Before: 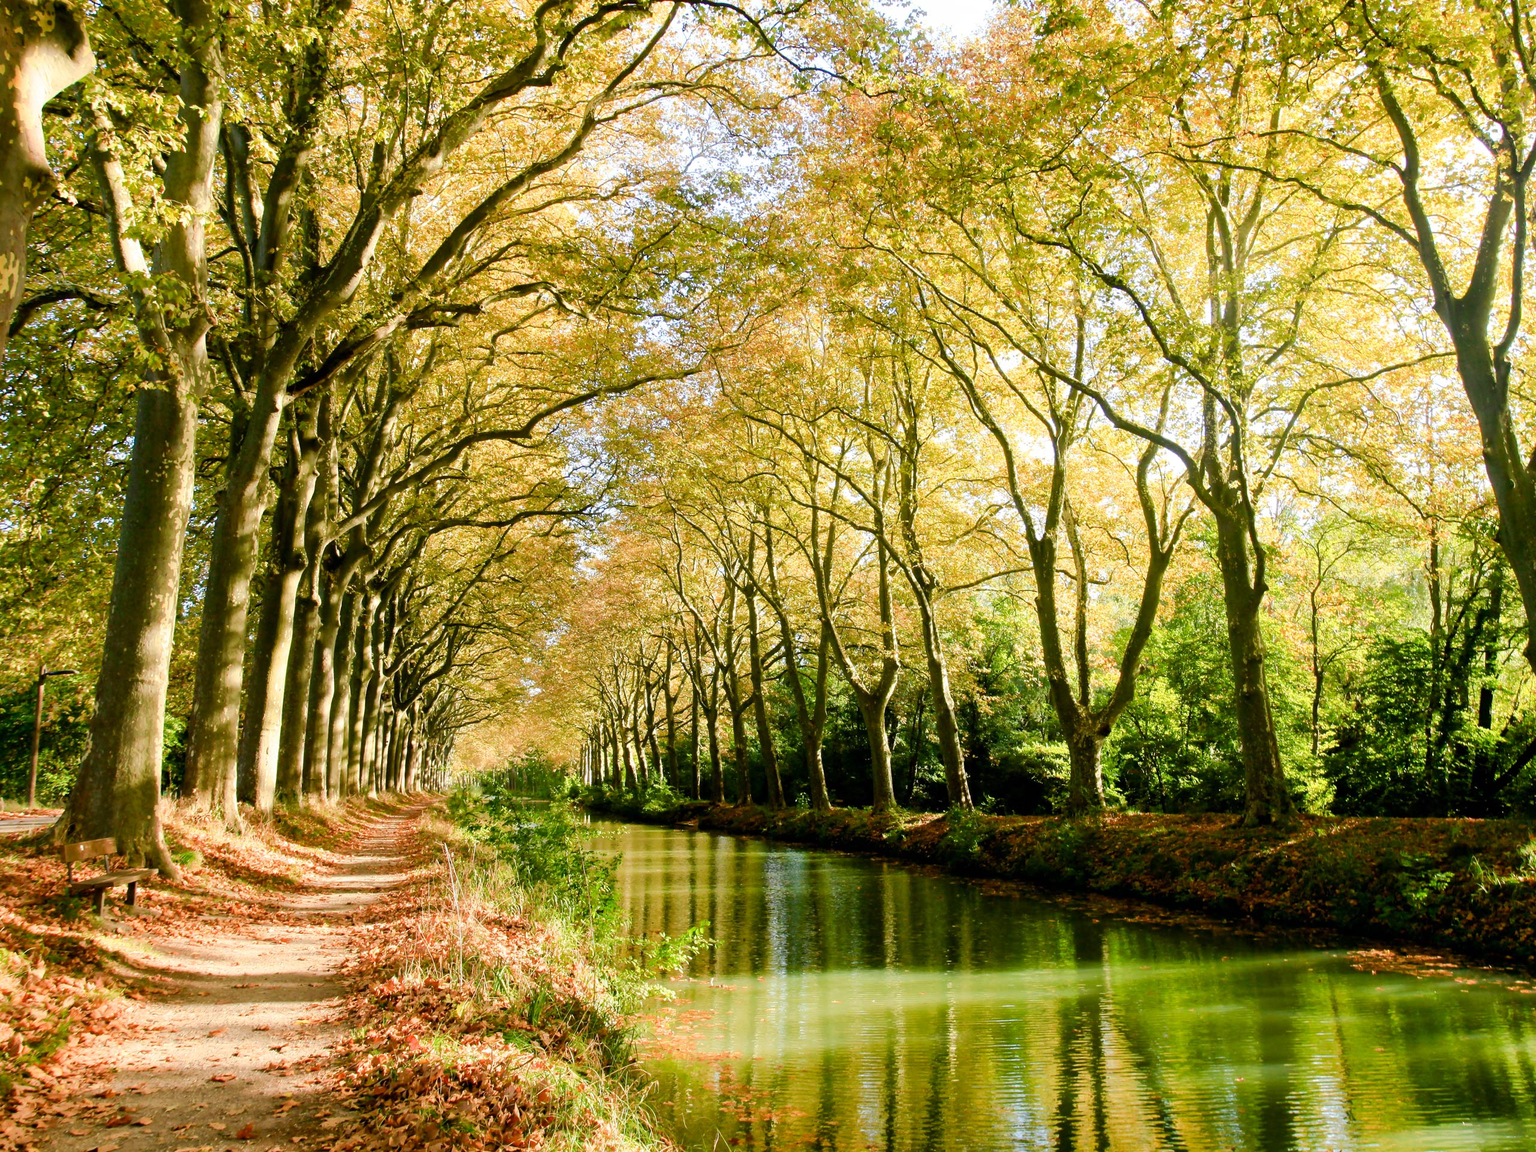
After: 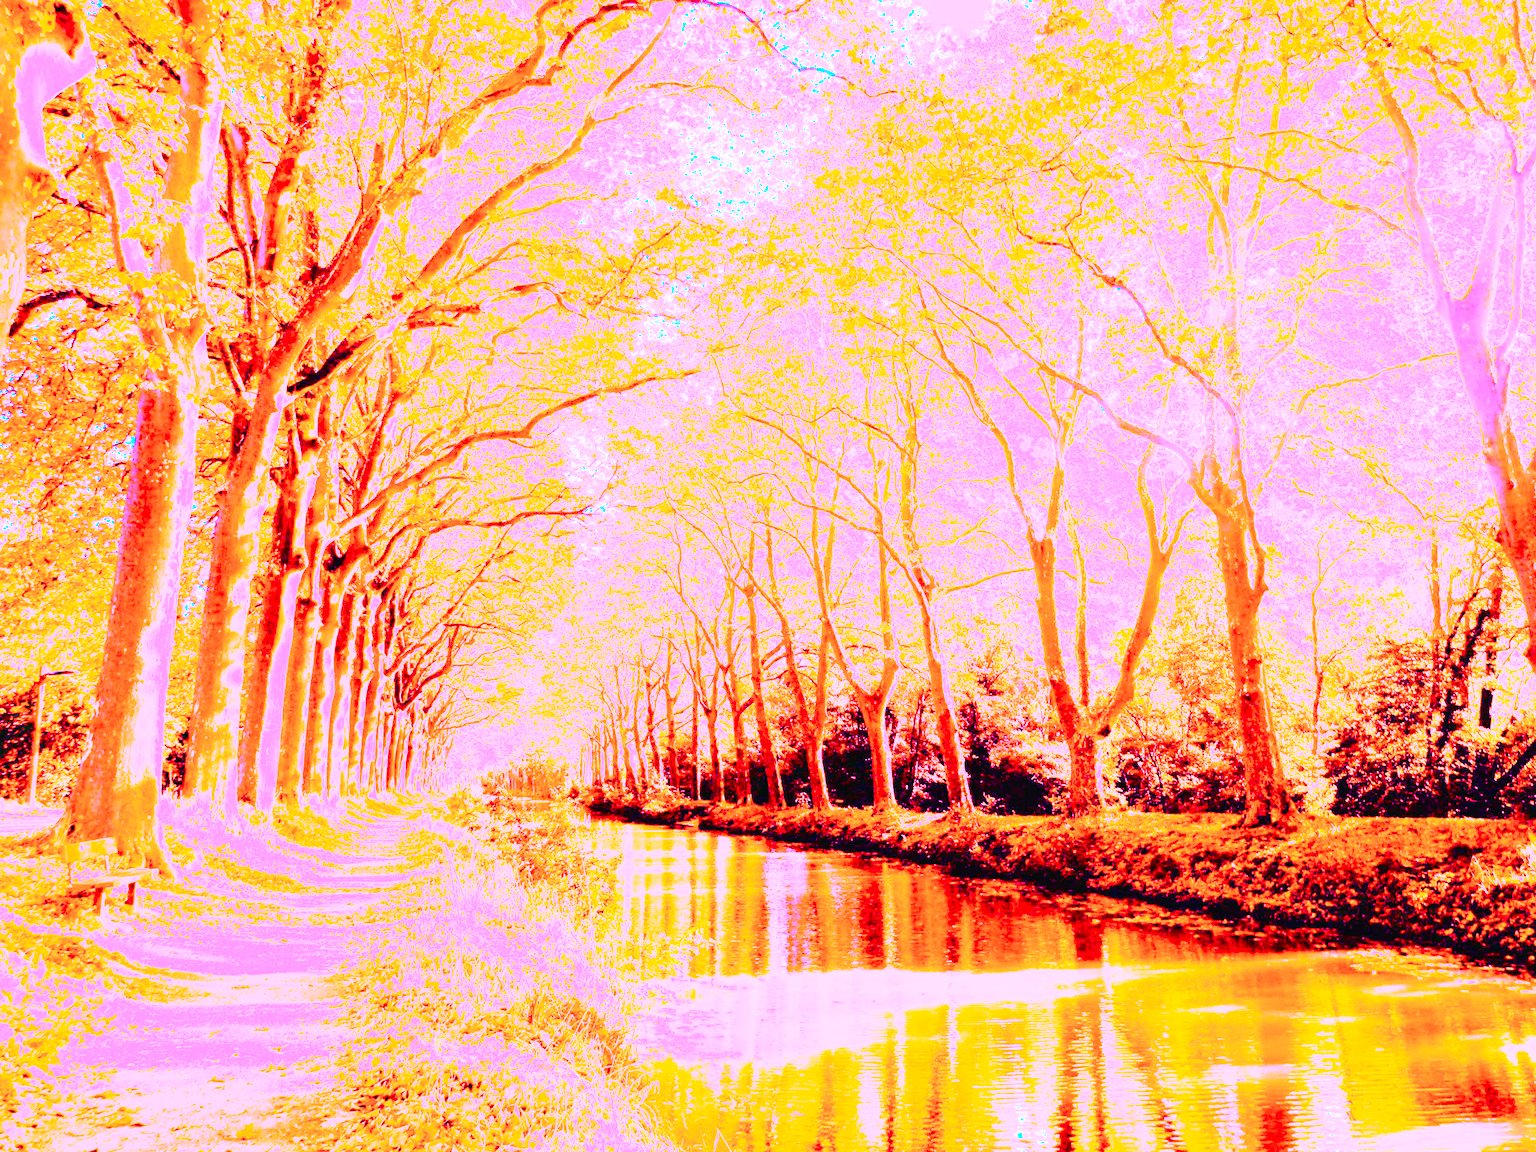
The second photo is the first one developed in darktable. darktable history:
tone curve: curves: ch0 [(0, 0.023) (0.103, 0.087) (0.277, 0.28) (0.438, 0.547) (0.546, 0.678) (0.735, 0.843) (0.994, 1)]; ch1 [(0, 0) (0.371, 0.261) (0.465, 0.42) (0.488, 0.477) (0.512, 0.513) (0.542, 0.581) (0.574, 0.647) (0.636, 0.747) (1, 1)]; ch2 [(0, 0) (0.369, 0.388) (0.449, 0.431) (0.478, 0.471) (0.516, 0.517) (0.575, 0.642) (0.649, 0.726) (1, 1)], color space Lab, independent channels, preserve colors none
white balance: red 8, blue 8
velvia: on, module defaults
